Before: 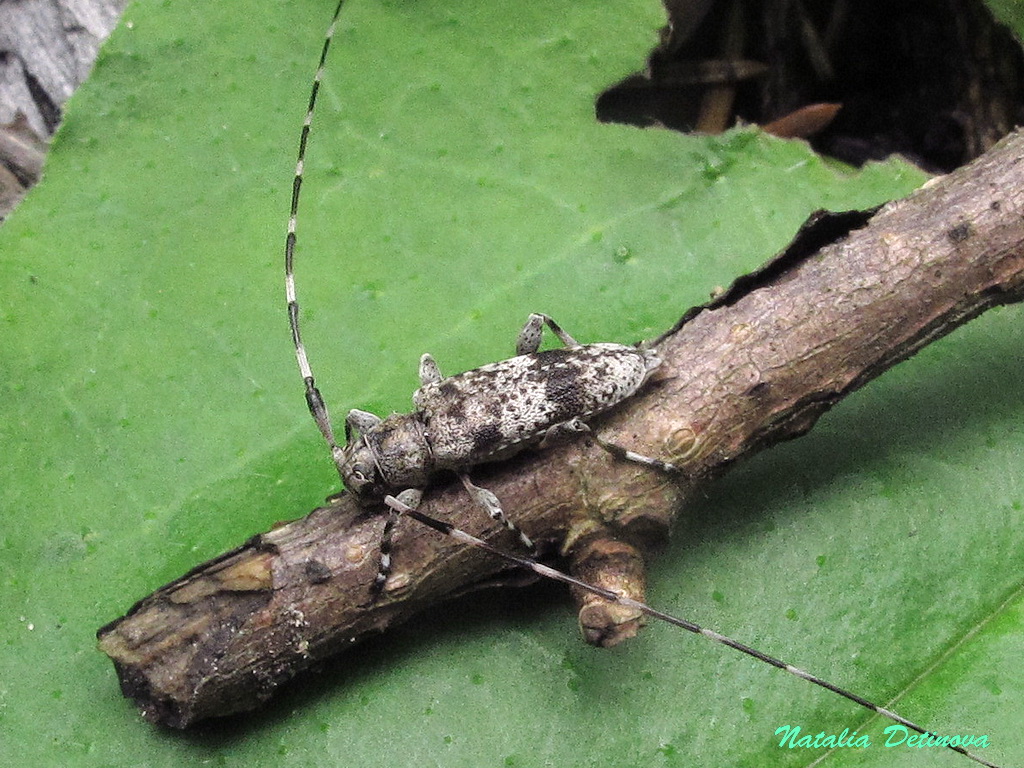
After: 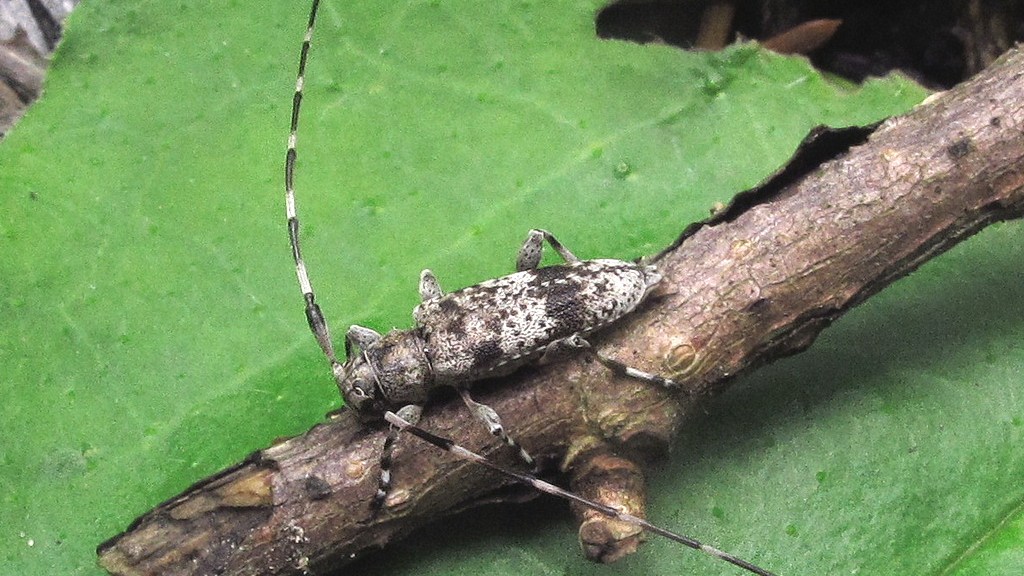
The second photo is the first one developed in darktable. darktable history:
crop: top 11.022%, bottom 13.881%
tone curve: curves: ch0 [(0.001, 0.042) (0.128, 0.16) (0.452, 0.42) (0.603, 0.566) (0.754, 0.733) (1, 1)]; ch1 [(0, 0) (0.325, 0.327) (0.412, 0.441) (0.473, 0.466) (0.5, 0.499) (0.549, 0.558) (0.617, 0.625) (0.713, 0.7) (1, 1)]; ch2 [(0, 0) (0.386, 0.397) (0.445, 0.47) (0.505, 0.498) (0.529, 0.524) (0.574, 0.569) (0.652, 0.641) (1, 1)], preserve colors none
exposure: exposure 0.203 EV, compensate highlight preservation false
